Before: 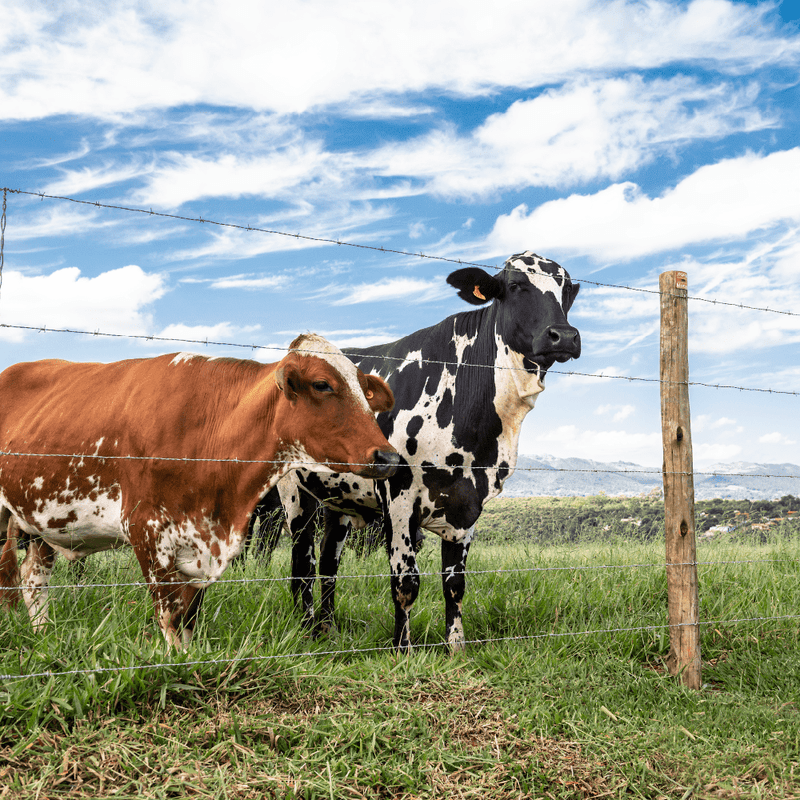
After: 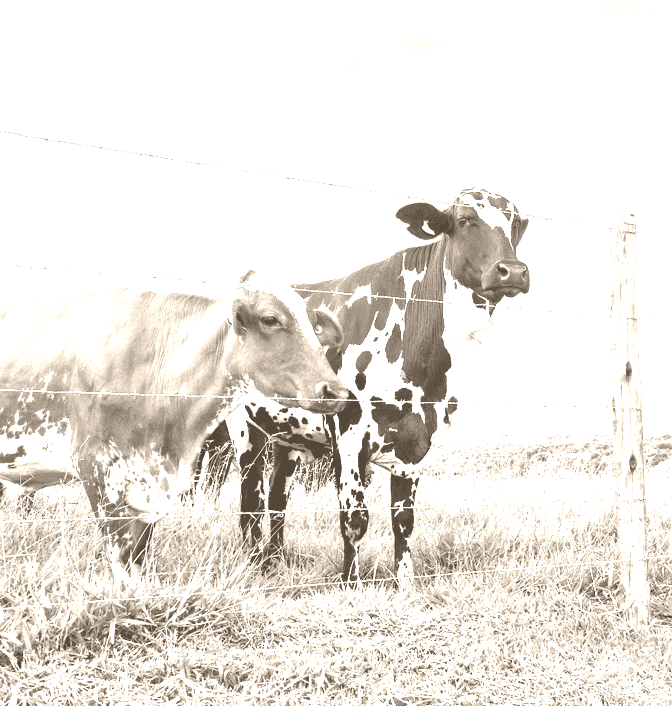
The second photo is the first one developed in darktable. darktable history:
shadows and highlights: shadows 12, white point adjustment 1.2, highlights -0.36, soften with gaussian
crop: left 6.446%, top 8.188%, right 9.538%, bottom 3.548%
colorize: hue 34.49°, saturation 35.33%, source mix 100%, version 1
exposure: exposure 1 EV, compensate highlight preservation false
